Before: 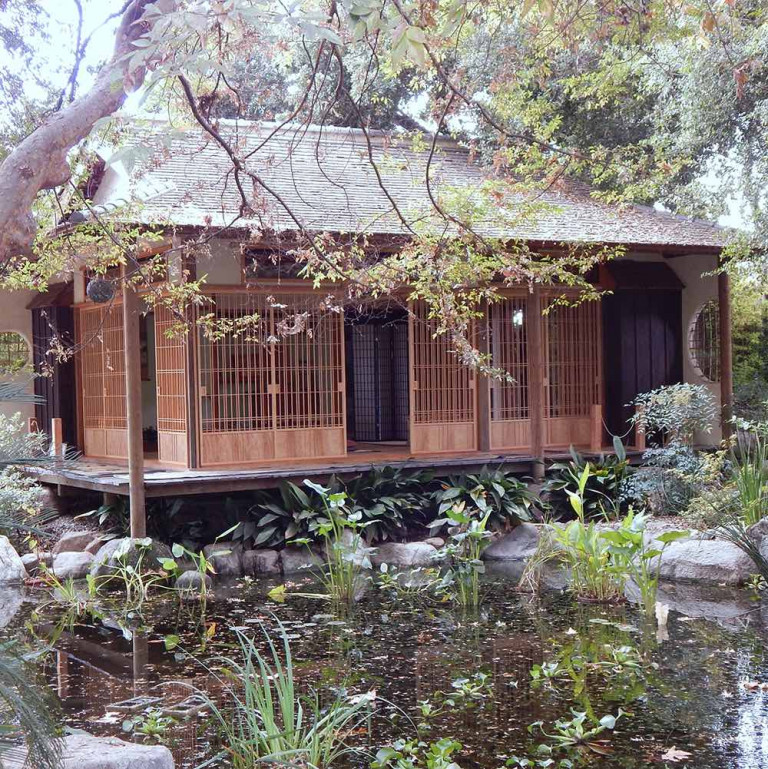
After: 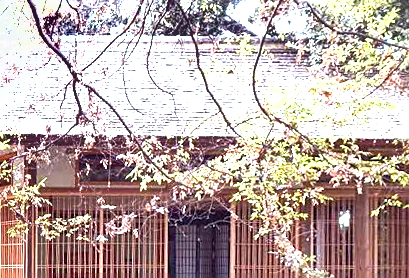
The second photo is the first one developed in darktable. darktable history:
rotate and perspective: rotation 1.69°, lens shift (vertical) -0.023, lens shift (horizontal) -0.291, crop left 0.025, crop right 0.988, crop top 0.092, crop bottom 0.842
sharpen: on, module defaults
exposure: black level correction 0.001, exposure 1.398 EV, compensate exposure bias true, compensate highlight preservation false
crop: left 15.306%, top 9.065%, right 30.789%, bottom 48.638%
local contrast: on, module defaults
shadows and highlights: soften with gaussian
tone equalizer: on, module defaults
